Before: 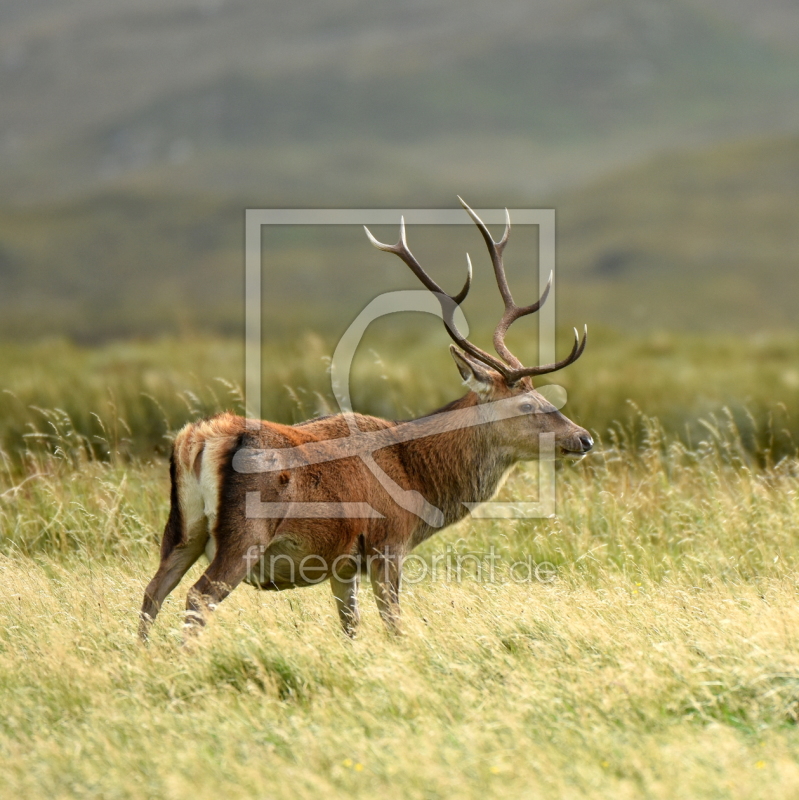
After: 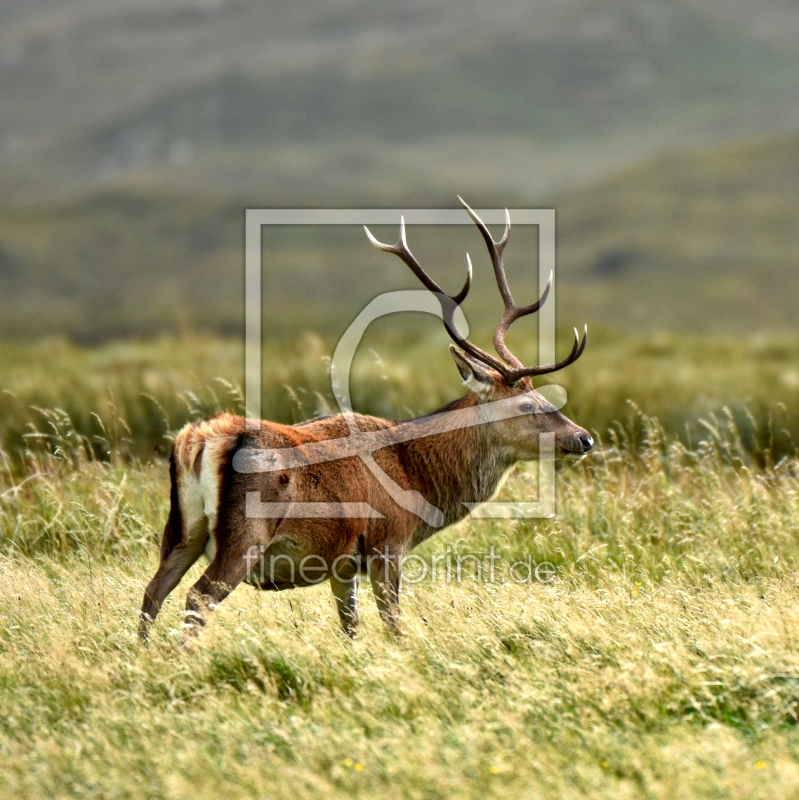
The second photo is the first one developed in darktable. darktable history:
local contrast: mode bilateral grid, contrast 21, coarseness 51, detail 119%, midtone range 0.2
contrast equalizer: octaves 7, y [[0.528, 0.548, 0.563, 0.562, 0.546, 0.526], [0.55 ×6], [0 ×6], [0 ×6], [0 ×6]]
tone equalizer: edges refinement/feathering 500, mask exposure compensation -1.57 EV, preserve details no
shadows and highlights: low approximation 0.01, soften with gaussian
